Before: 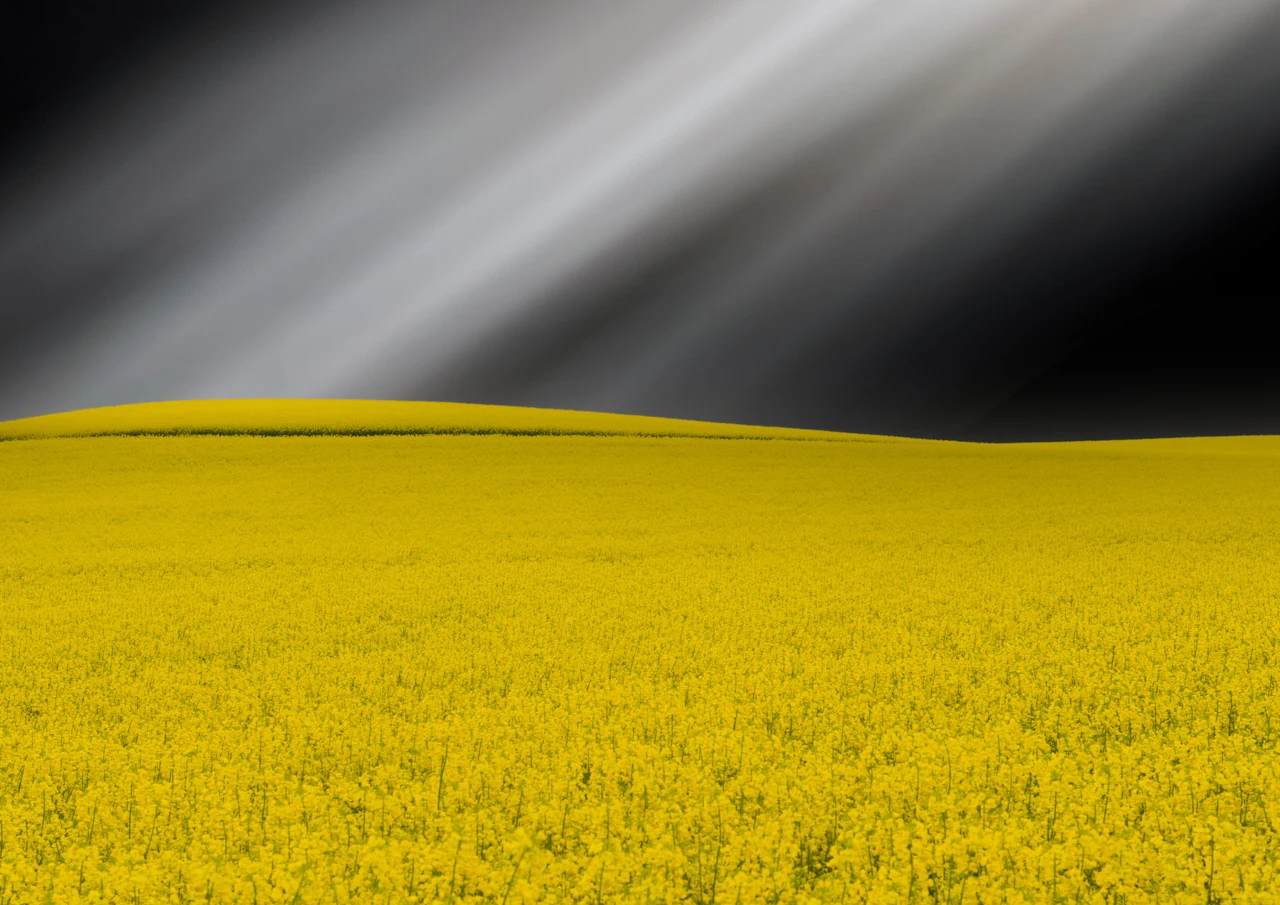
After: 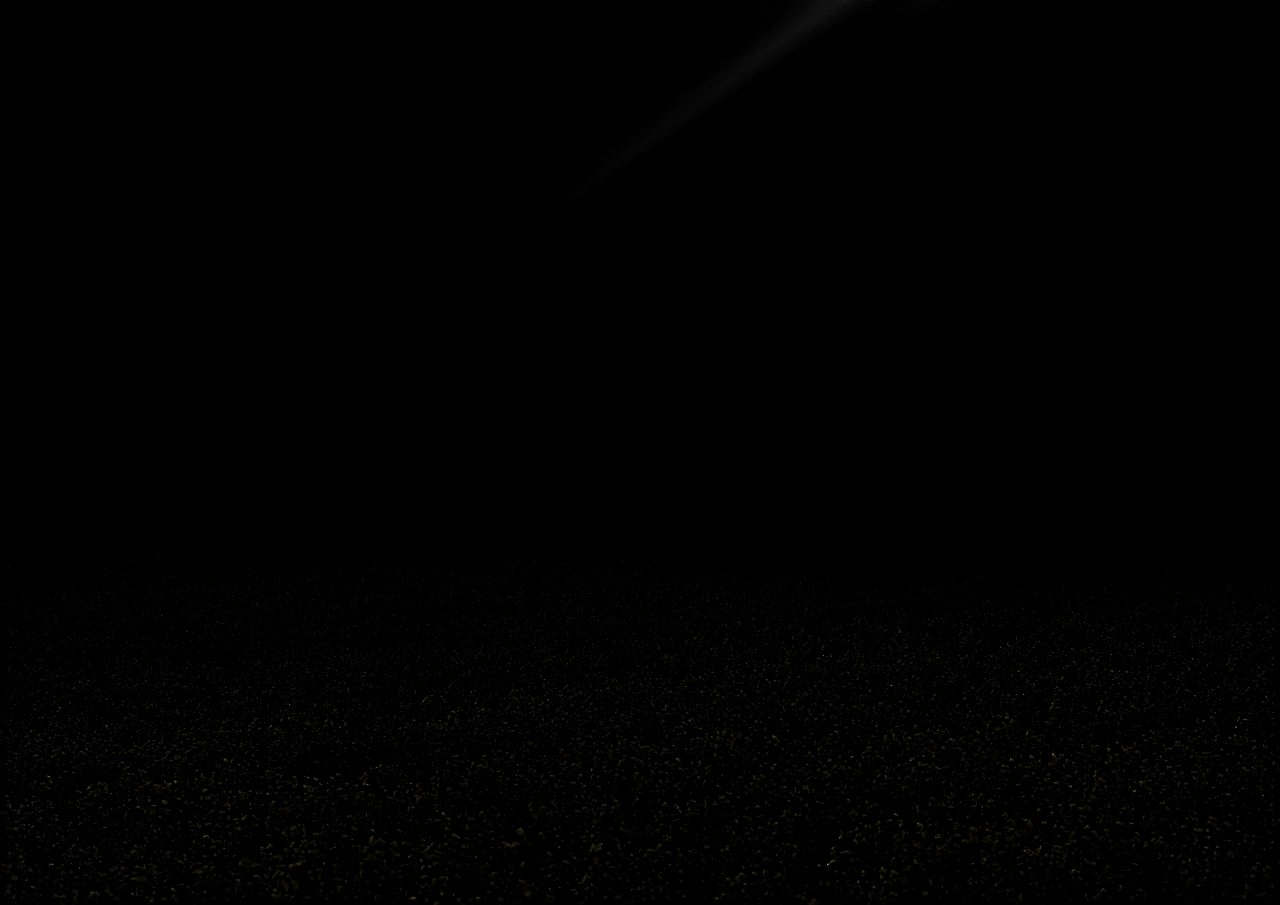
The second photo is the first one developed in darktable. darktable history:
levels: levels [0.721, 0.937, 0.997]
shadows and highlights: radius 44.78, white point adjustment 6.64, compress 79.65%, highlights color adjustment 78.42%, soften with gaussian
vignetting: fall-off start 92.6%, brightness -0.52, saturation -0.51, center (-0.012, 0)
sharpen: on, module defaults
